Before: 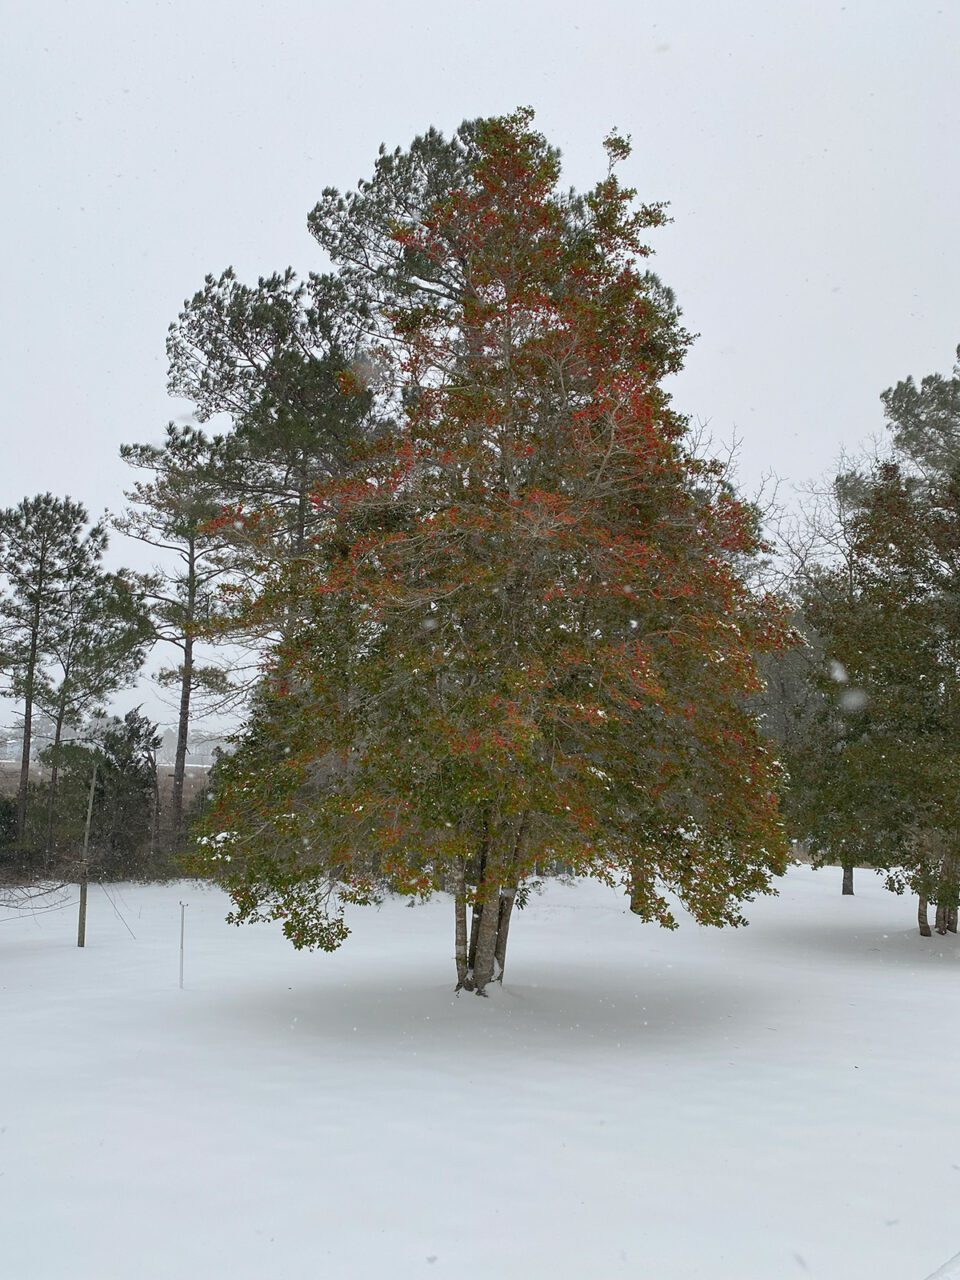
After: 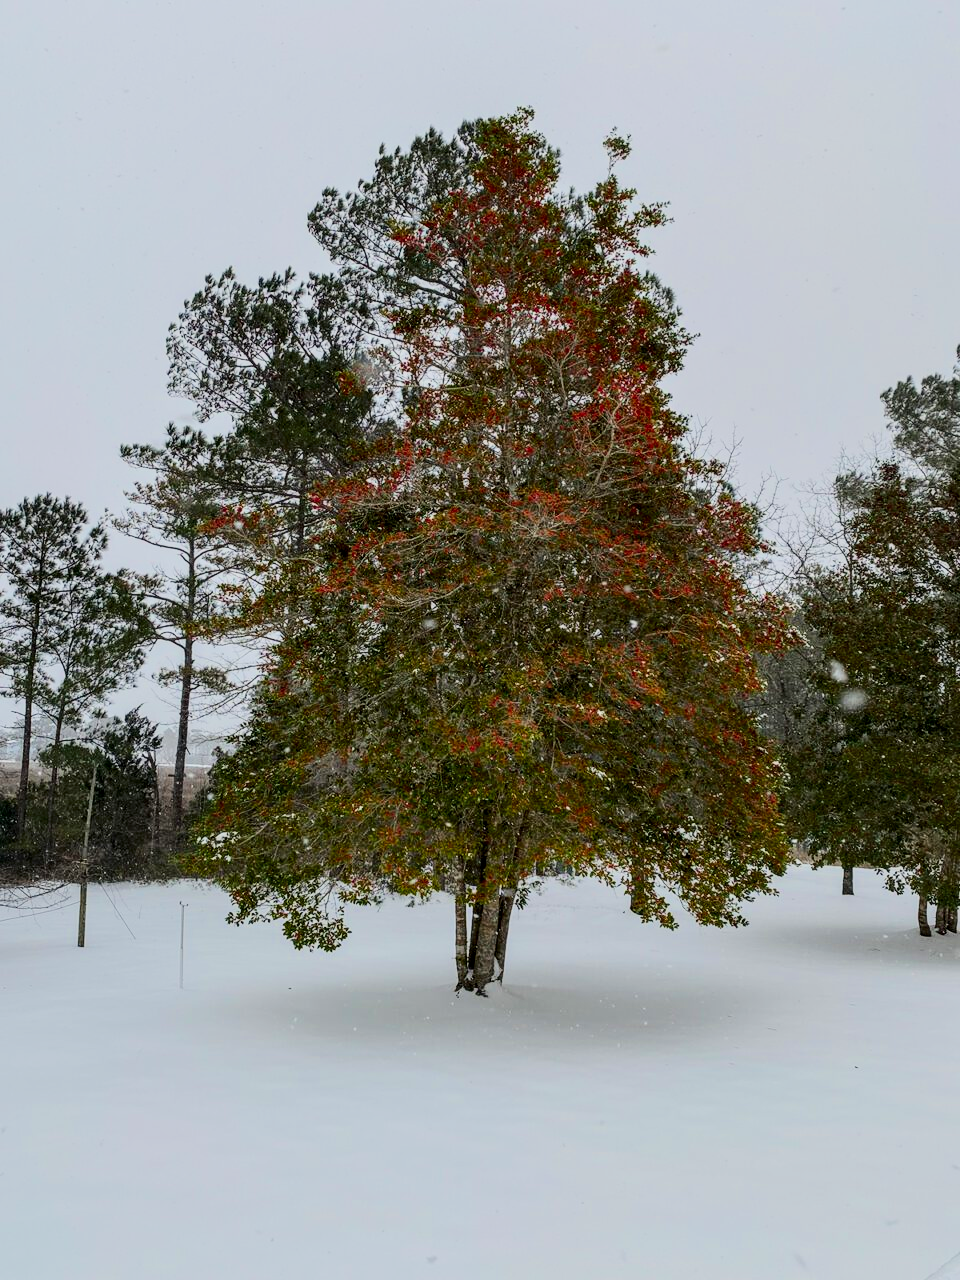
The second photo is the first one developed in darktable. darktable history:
contrast brightness saturation: contrast 0.22, brightness -0.19, saturation 0.24
exposure: exposure 0.6 EV, compensate highlight preservation false
filmic rgb: black relative exposure -6.15 EV, white relative exposure 6.96 EV, hardness 2.23, color science v6 (2022)
local contrast: on, module defaults
